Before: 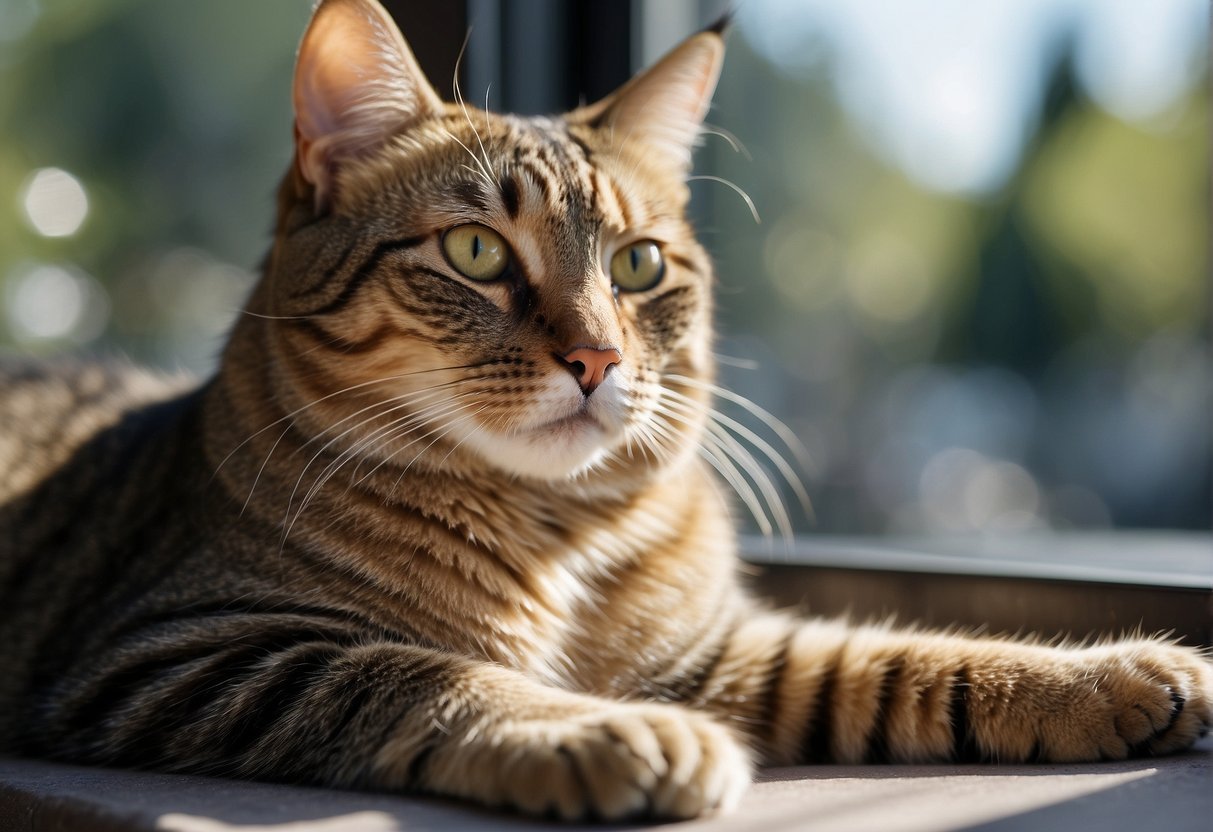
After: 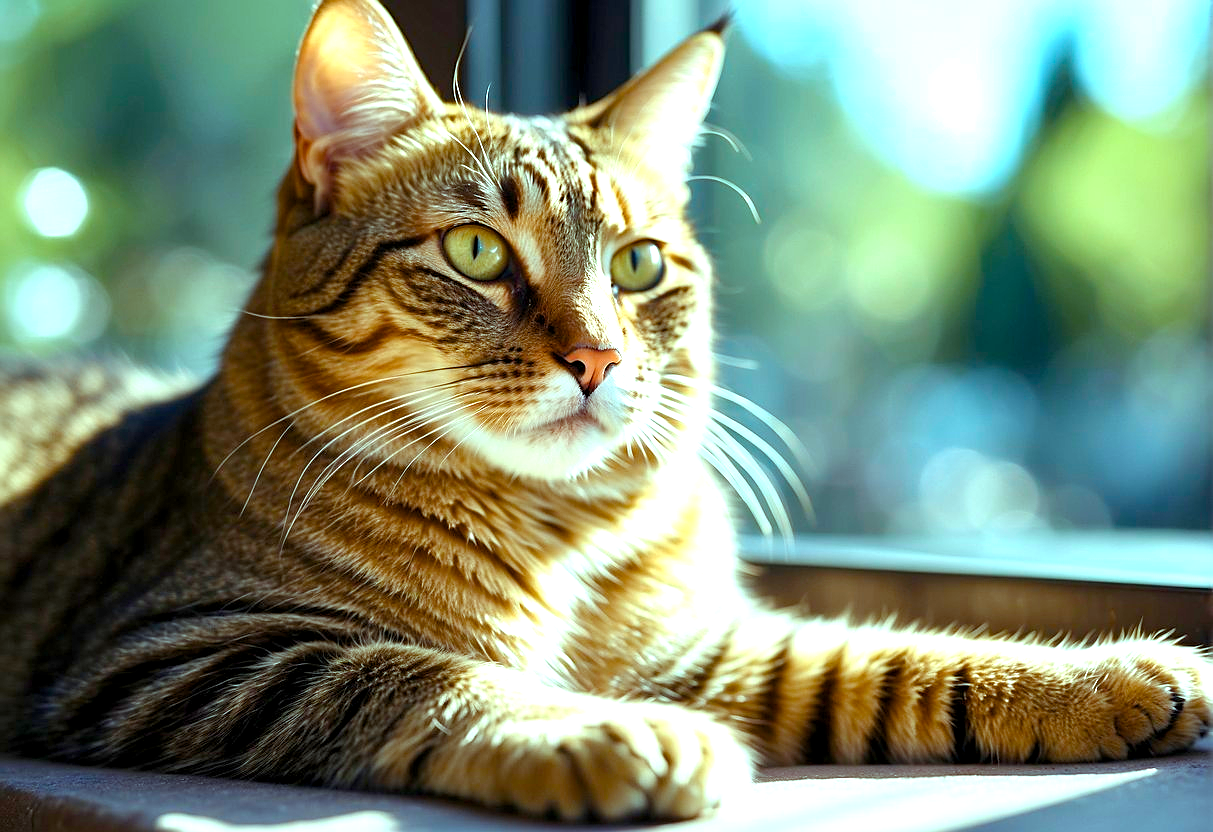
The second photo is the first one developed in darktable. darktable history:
color balance rgb: highlights gain › chroma 5.49%, highlights gain › hue 198.03°, linear chroma grading › global chroma 15.385%, perceptual saturation grading › global saturation 20%, perceptual saturation grading › highlights -24.942%, perceptual saturation grading › shadows 25.801%, global vibrance 20%
sharpen: on, module defaults
exposure: black level correction 0.001, exposure 1.119 EV, compensate exposure bias true, compensate highlight preservation false
